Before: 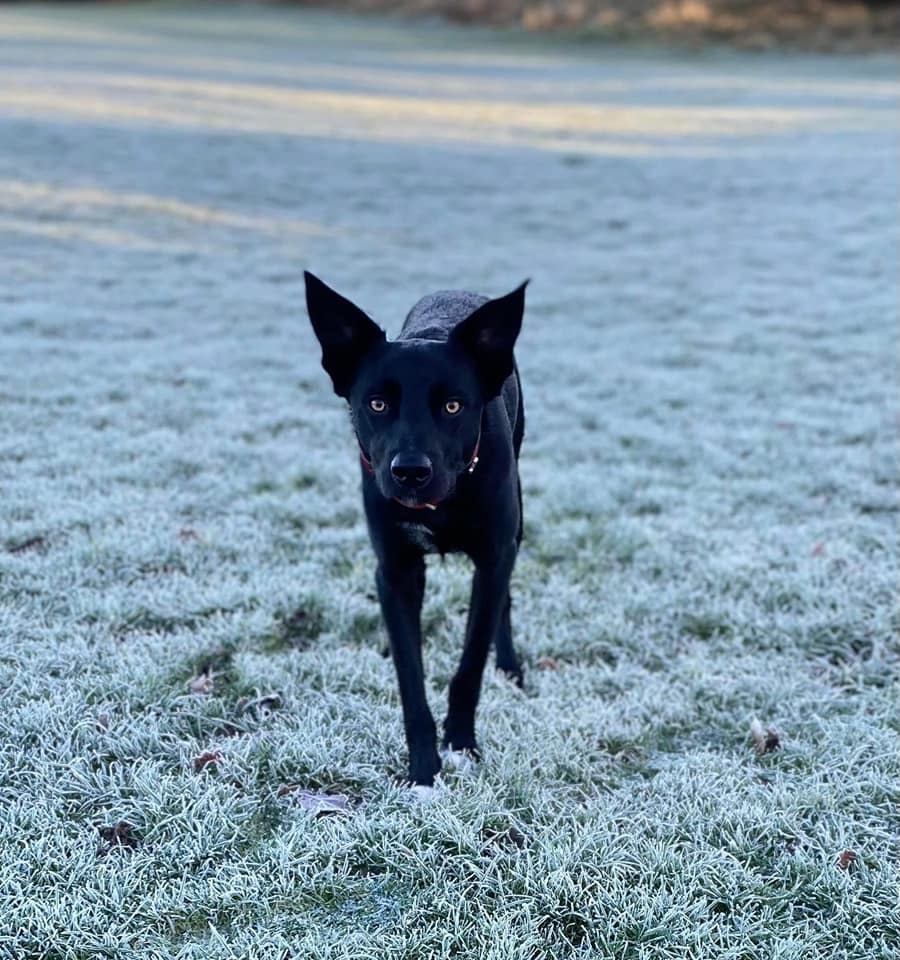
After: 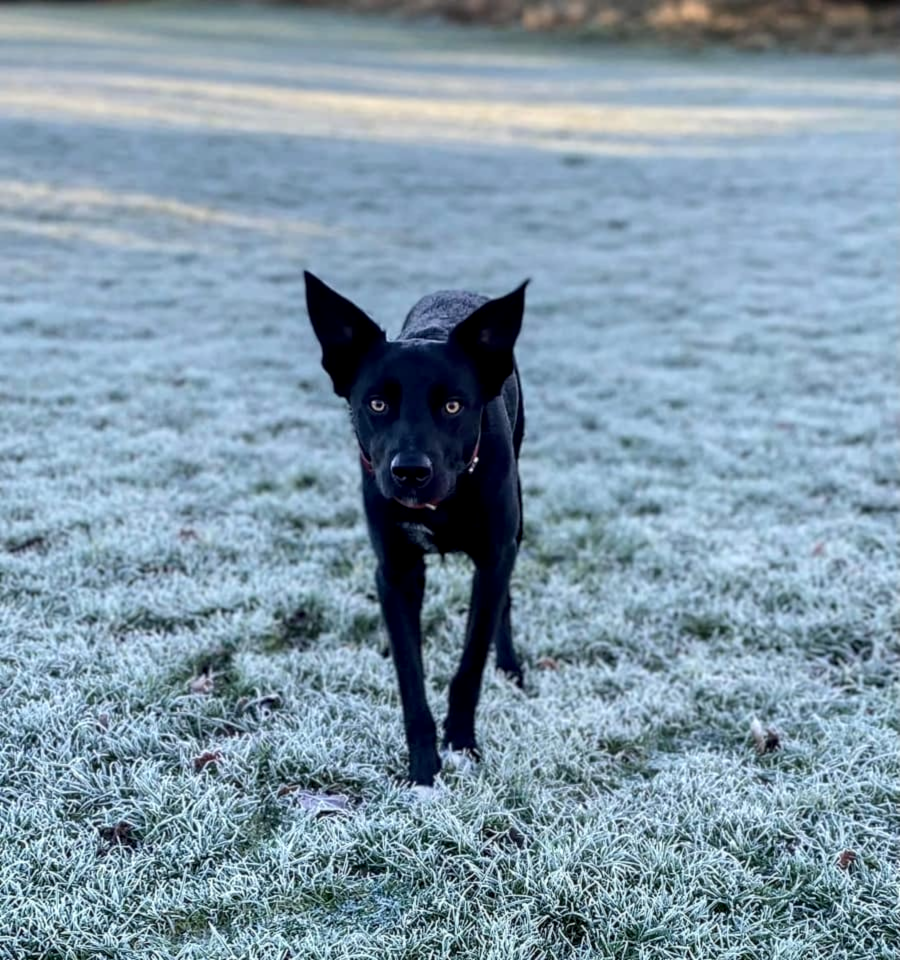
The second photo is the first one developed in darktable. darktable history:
local contrast: highlights 40%, shadows 60%, detail 136%, midtone range 0.514
lowpass: radius 0.5, unbound 0
